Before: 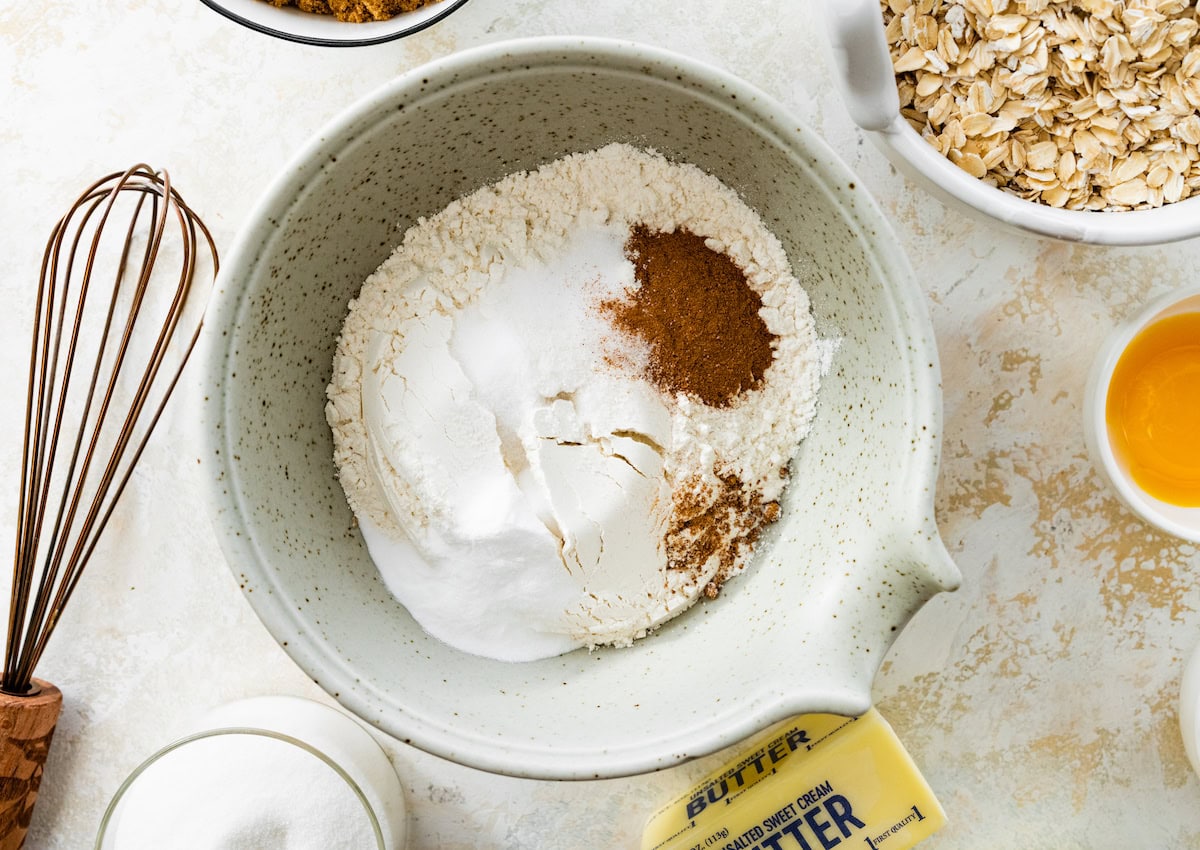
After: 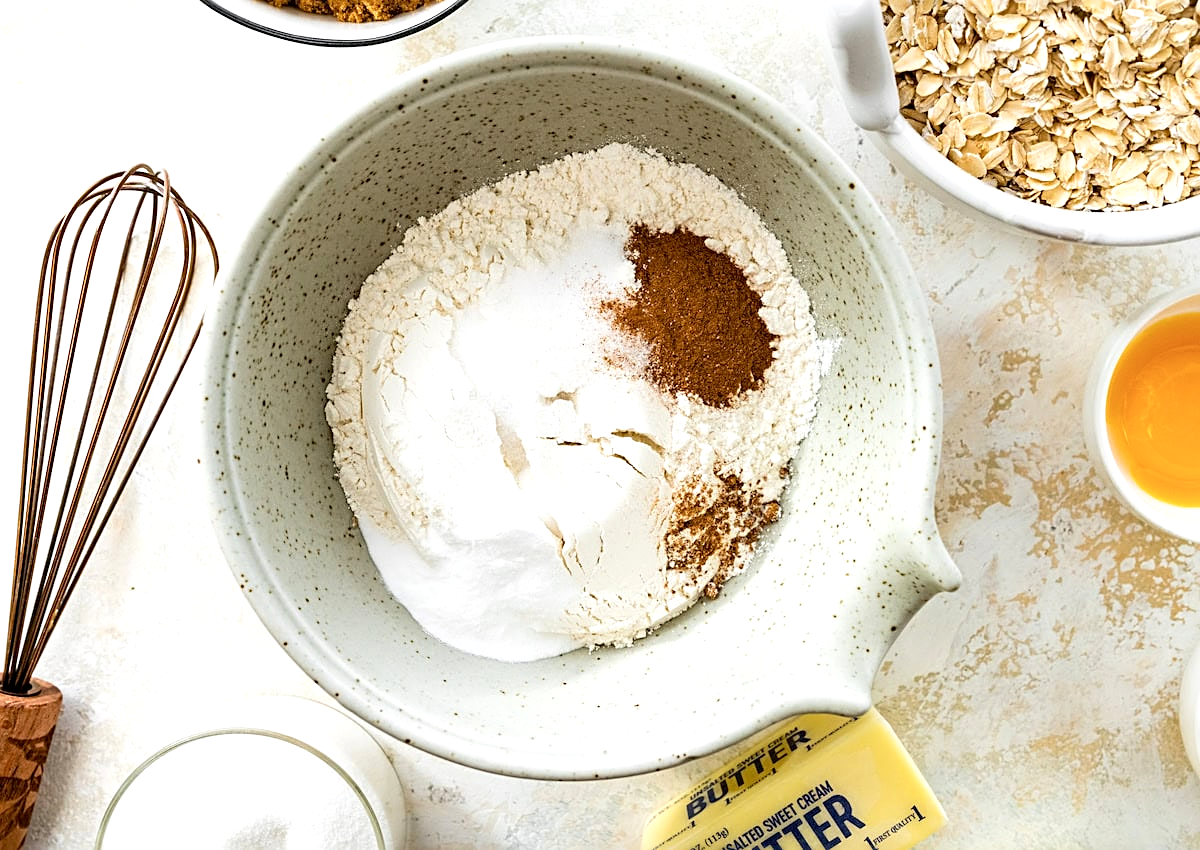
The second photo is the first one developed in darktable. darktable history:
exposure: black level correction 0.003, exposure 0.383 EV, compensate highlight preservation false
sharpen: on, module defaults
color calibration: illuminant same as pipeline (D50), adaptation none (bypass), gamut compression 1.72
